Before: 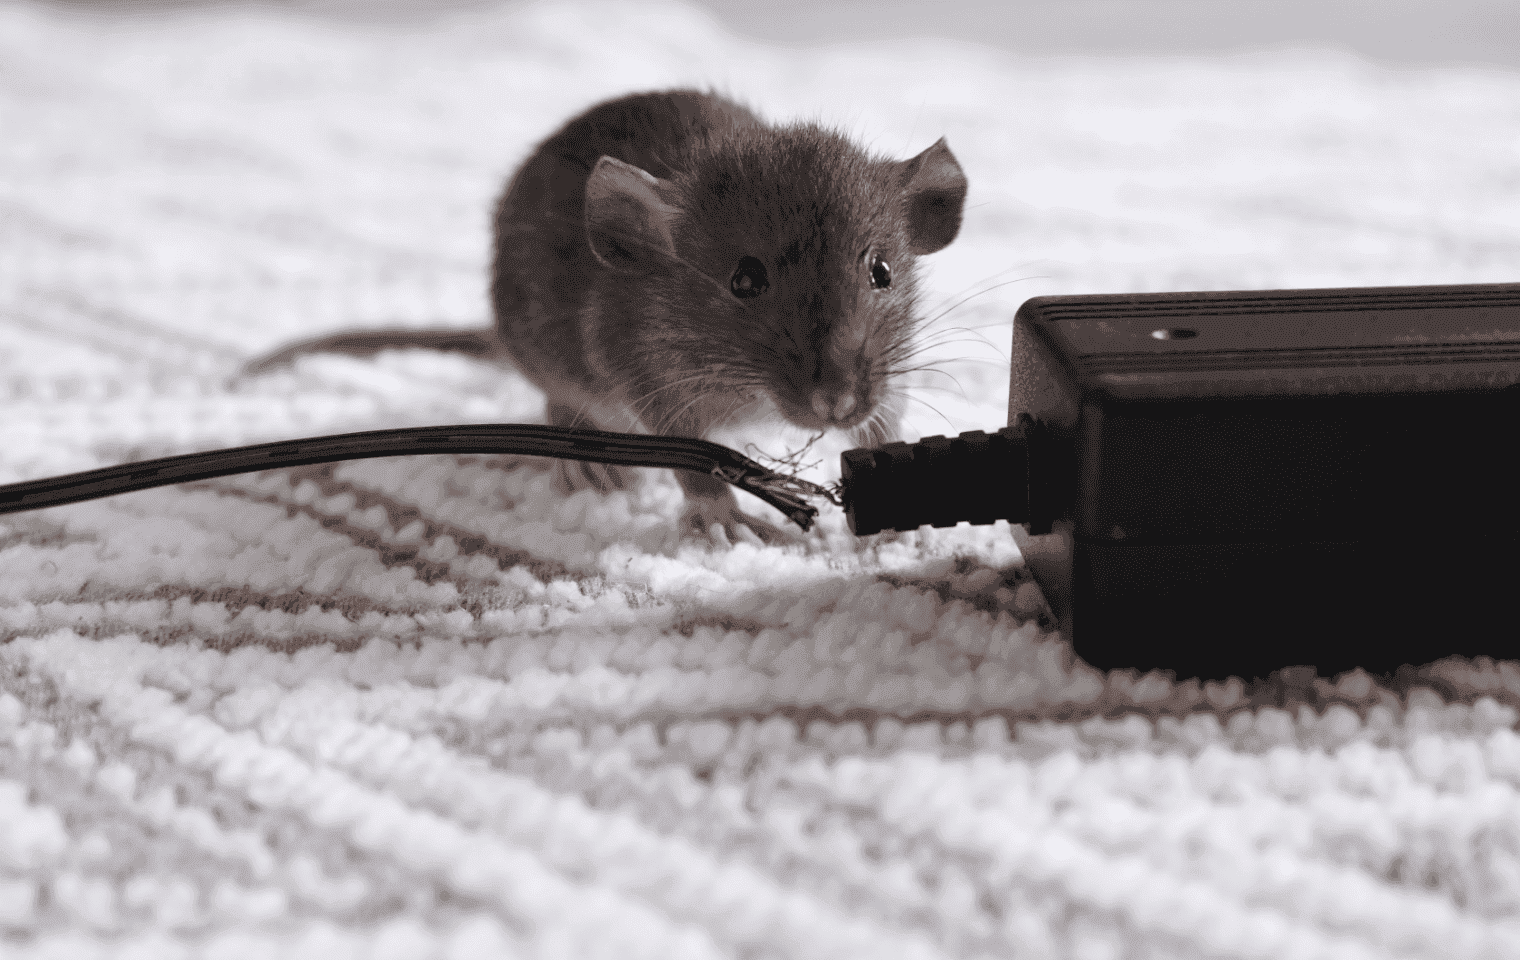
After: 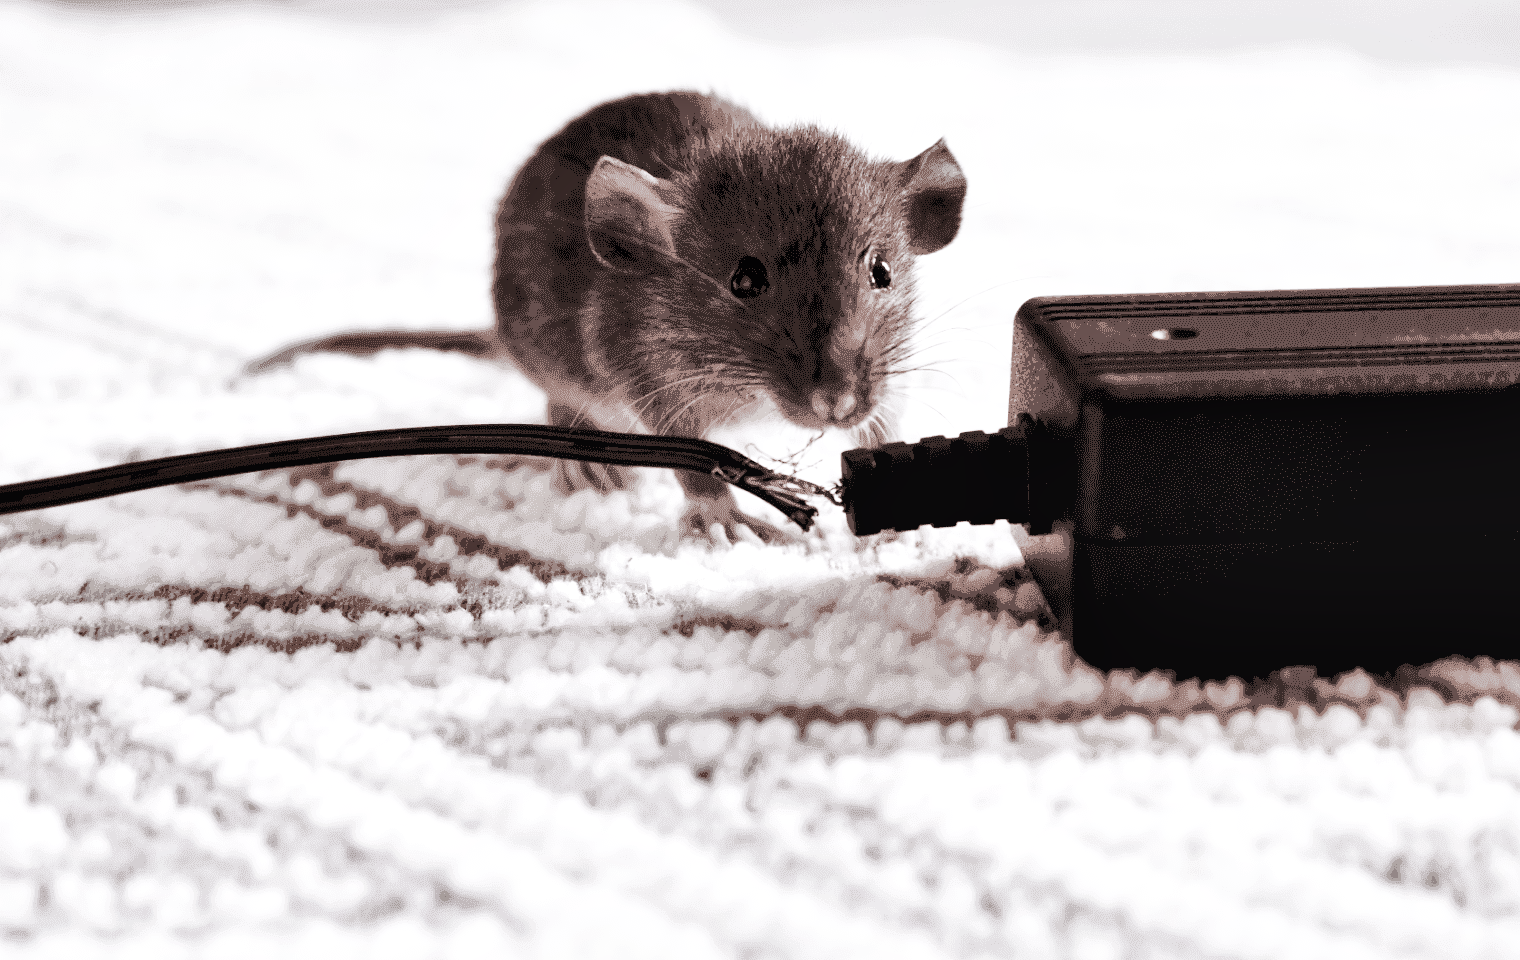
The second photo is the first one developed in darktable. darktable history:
local contrast: mode bilateral grid, contrast 20, coarseness 50, detail 120%, midtone range 0.2
base curve: curves: ch0 [(0, 0.003) (0.001, 0.002) (0.006, 0.004) (0.02, 0.022) (0.048, 0.086) (0.094, 0.234) (0.162, 0.431) (0.258, 0.629) (0.385, 0.8) (0.548, 0.918) (0.751, 0.988) (1, 1)], preserve colors none
shadows and highlights: soften with gaussian
color balance: mode lift, gamma, gain (sRGB), lift [0.97, 1, 1, 1], gamma [1.03, 1, 1, 1]
